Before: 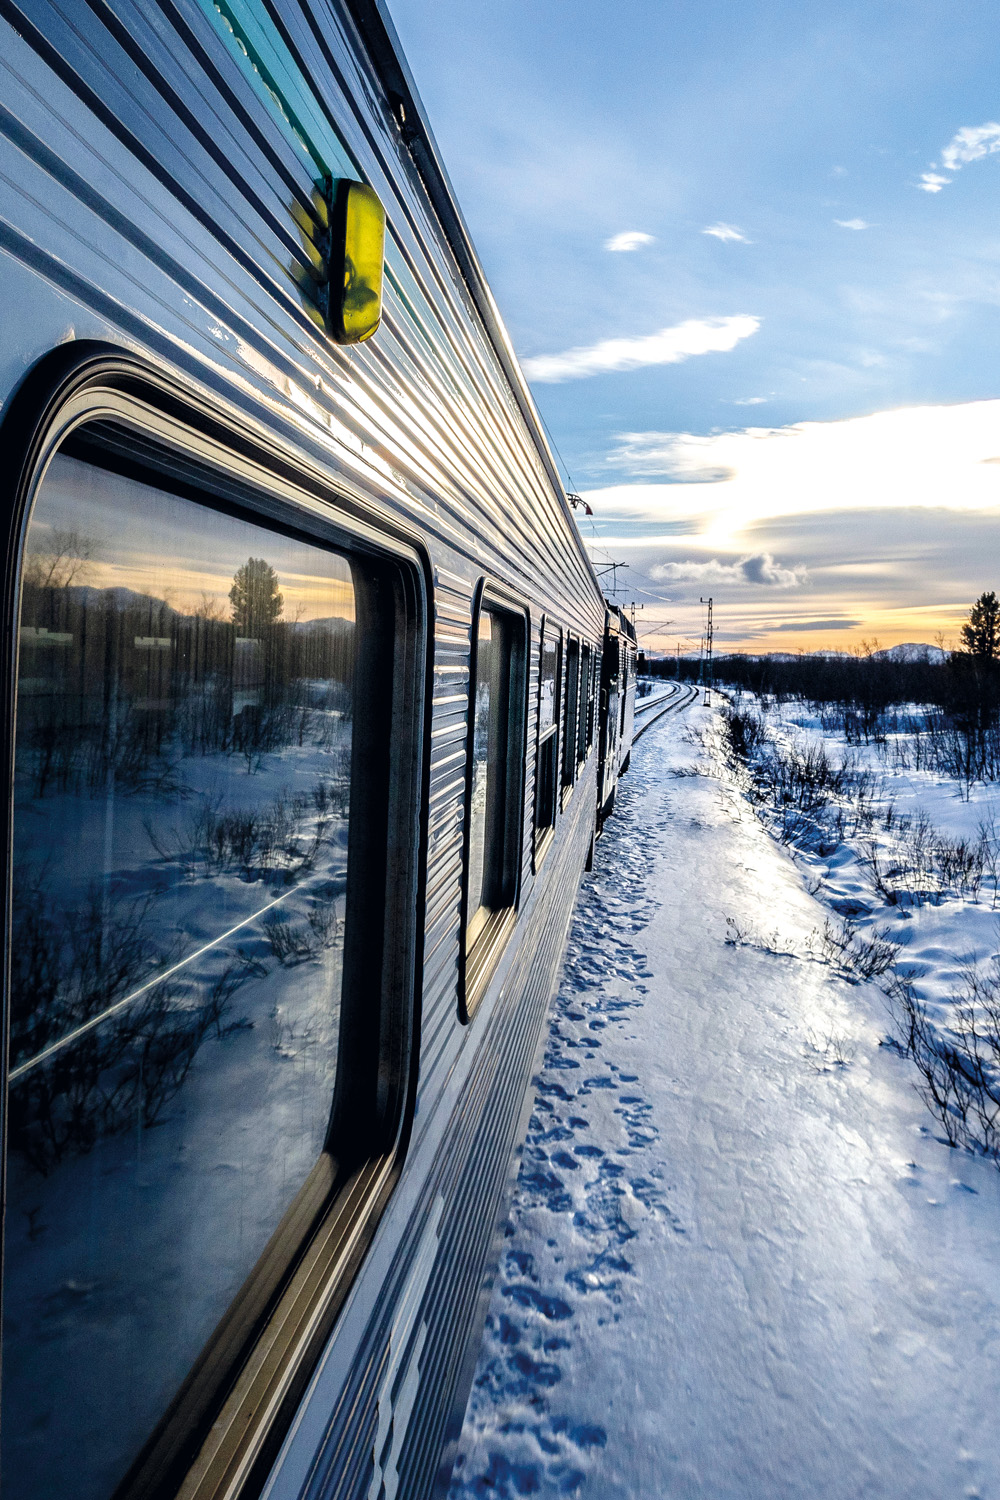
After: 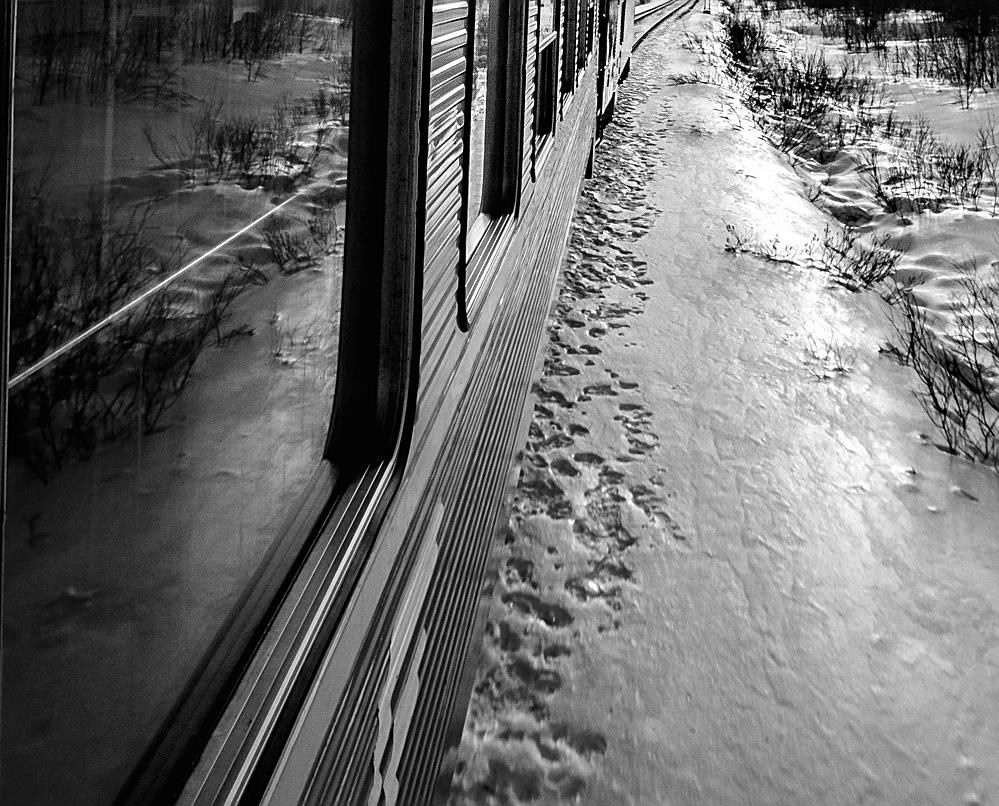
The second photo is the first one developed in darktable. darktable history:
sharpen: on, module defaults
white balance: red 0.98, blue 1.034
crop and rotate: top 46.237%
monochrome: on, module defaults
